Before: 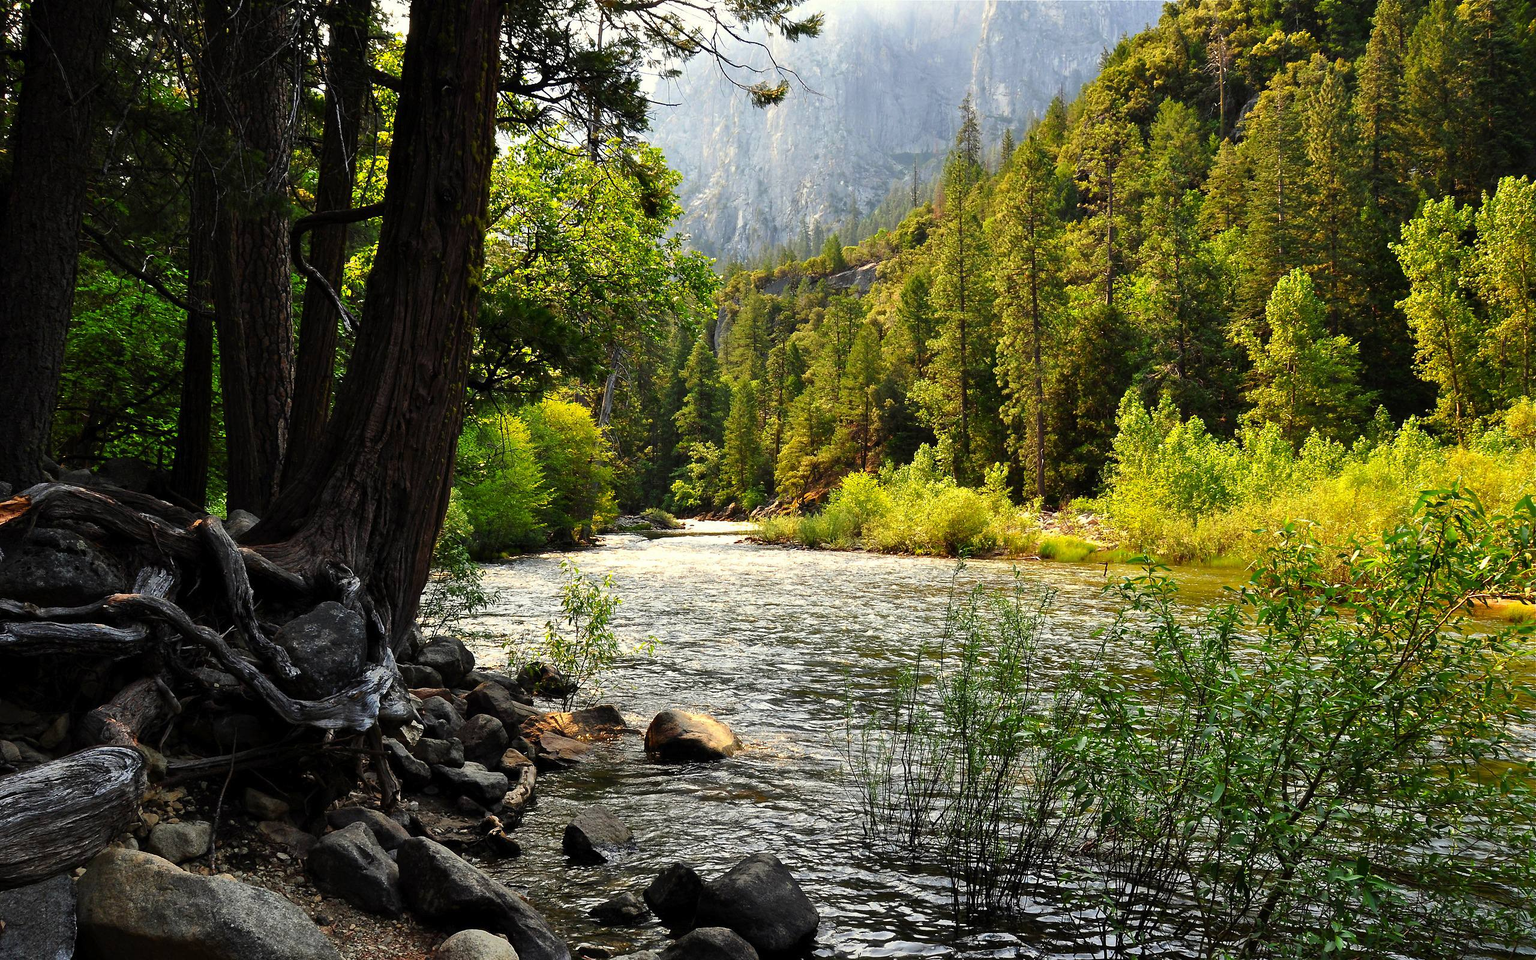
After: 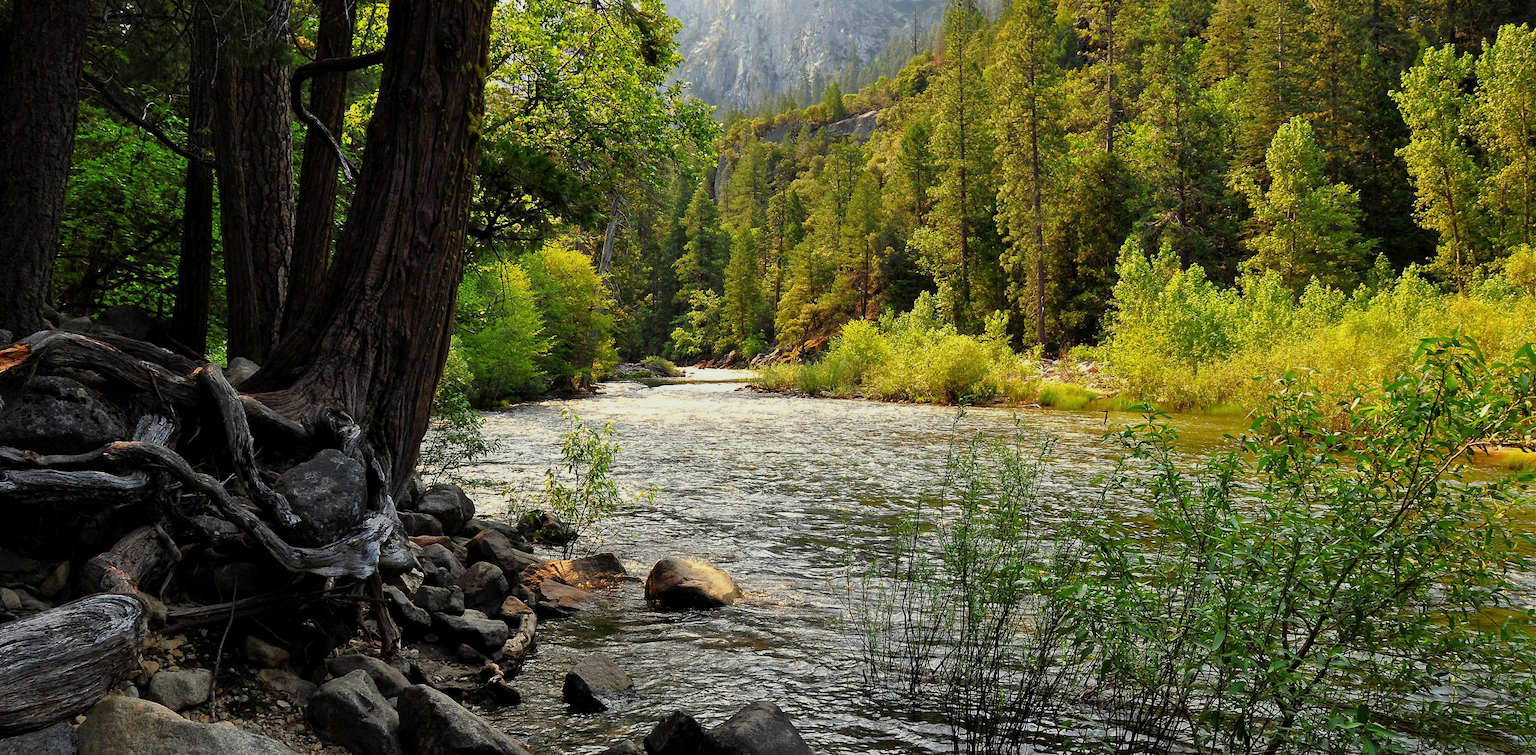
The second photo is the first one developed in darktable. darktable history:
local contrast: highlights 107%, shadows 97%, detail 119%, midtone range 0.2
tone equalizer: -8 EV 0.253 EV, -7 EV 0.444 EV, -6 EV 0.393 EV, -5 EV 0.274 EV, -3 EV -0.28 EV, -2 EV -0.404 EV, -1 EV -0.415 EV, +0 EV -0.24 EV, edges refinement/feathering 500, mask exposure compensation -1.57 EV, preserve details no
crop and rotate: top 15.924%, bottom 5.369%
